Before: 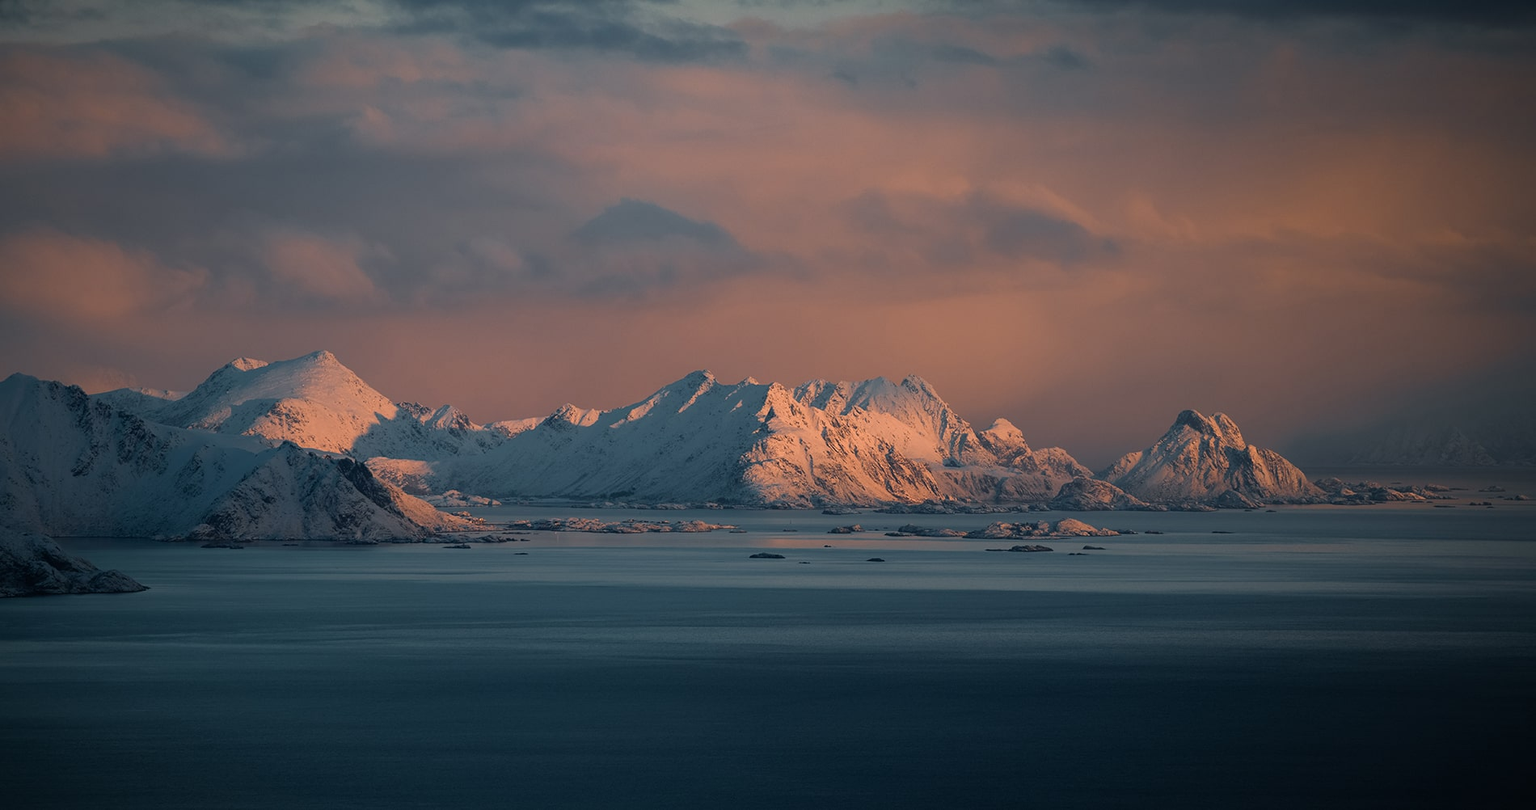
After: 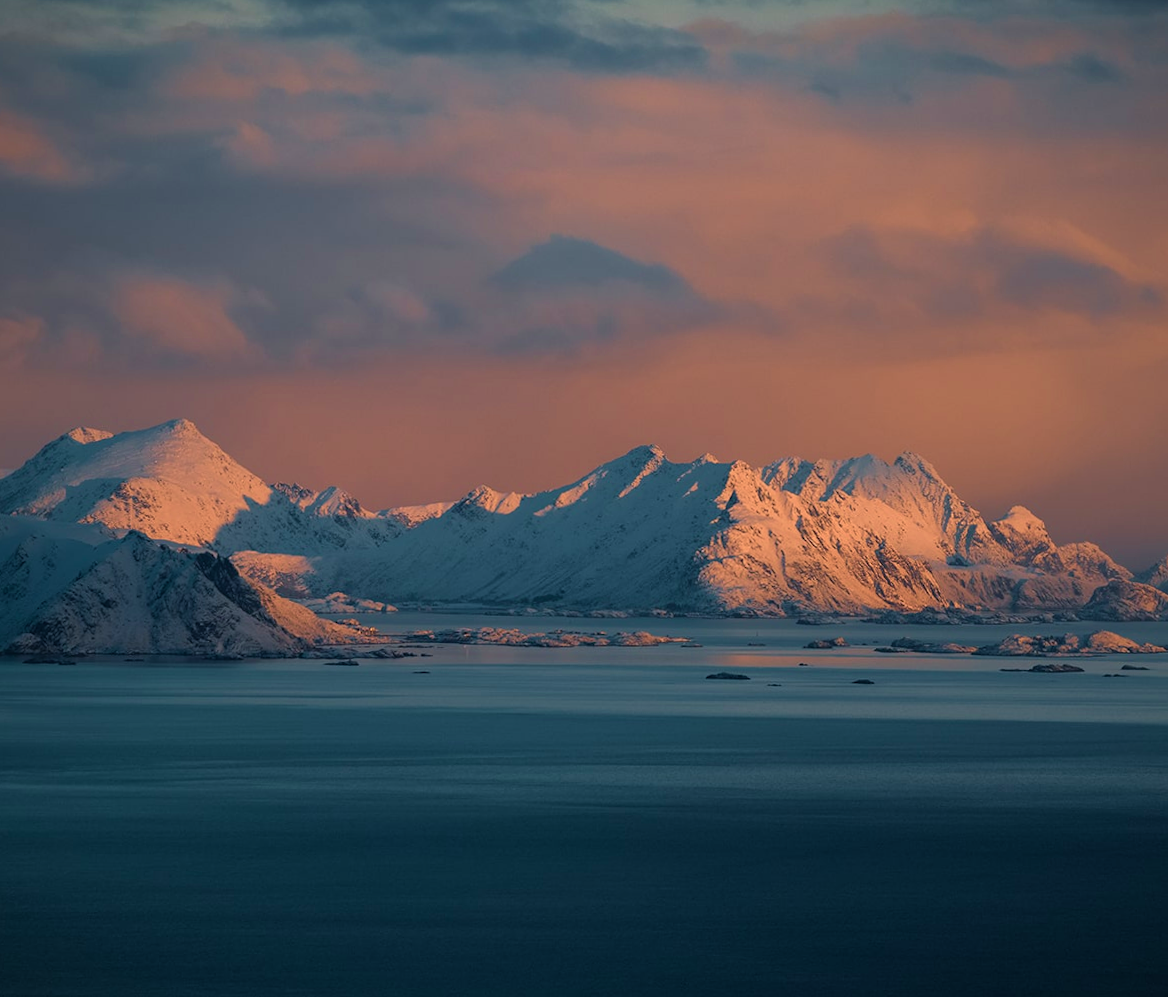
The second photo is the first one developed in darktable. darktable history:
crop: left 10.644%, right 26.528%
velvia: strength 45%
rotate and perspective: rotation 0.226°, lens shift (vertical) -0.042, crop left 0.023, crop right 0.982, crop top 0.006, crop bottom 0.994
